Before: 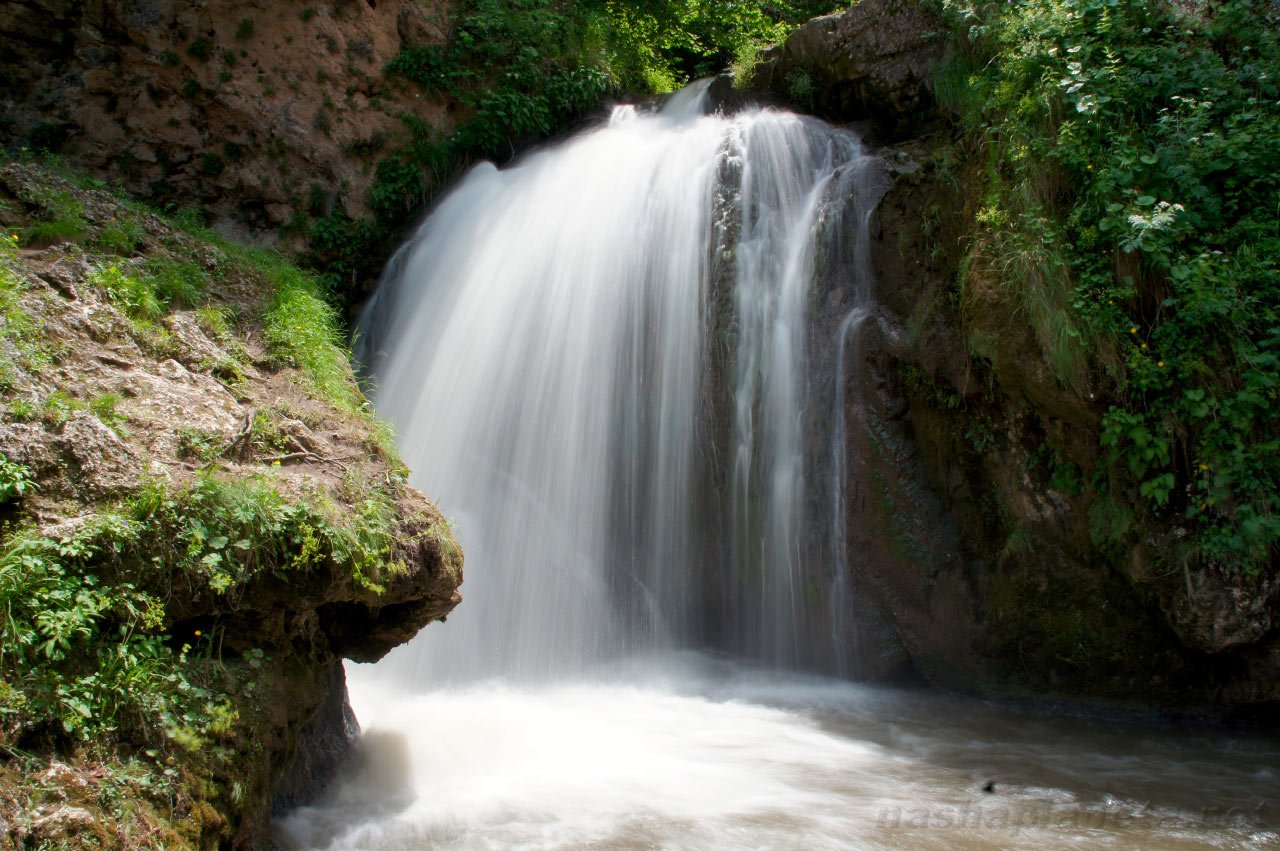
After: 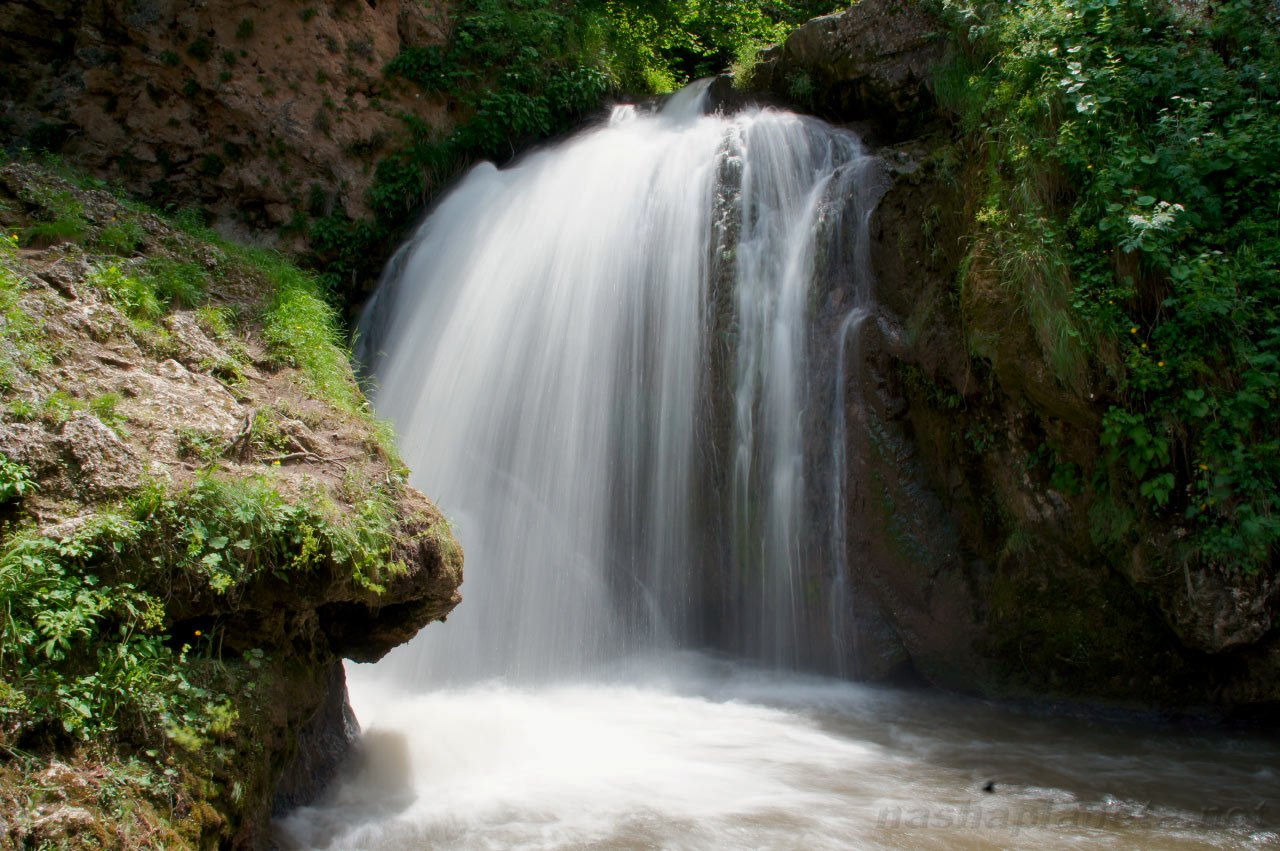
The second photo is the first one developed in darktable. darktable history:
shadows and highlights: shadows -20.06, white point adjustment -1.88, highlights -35.19
